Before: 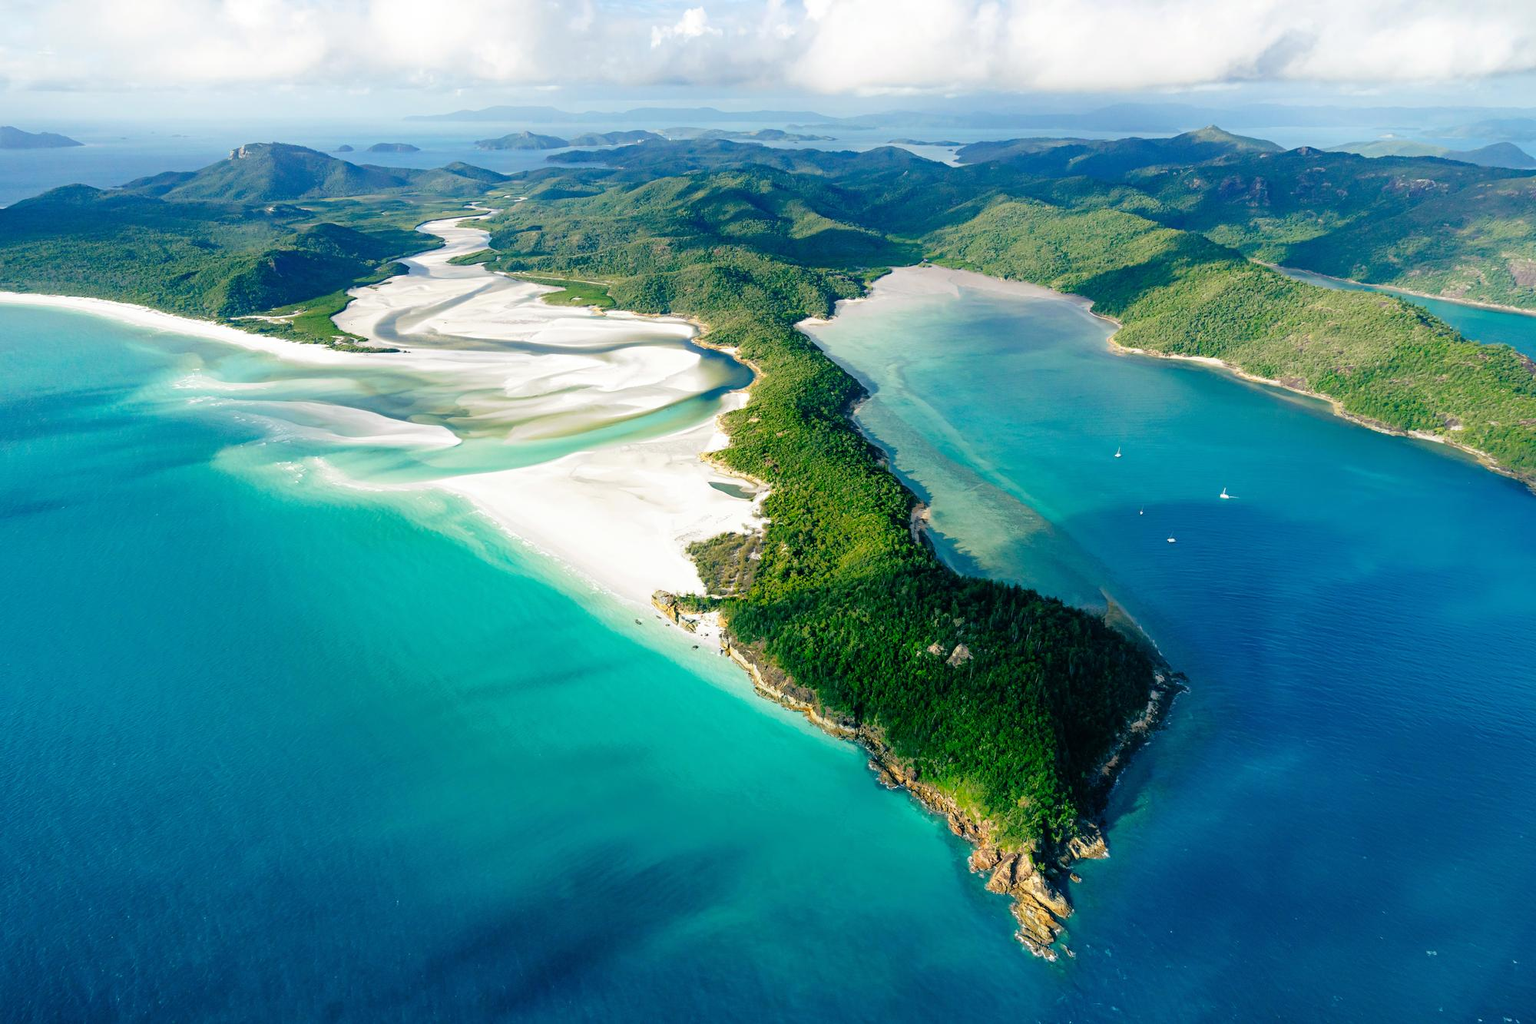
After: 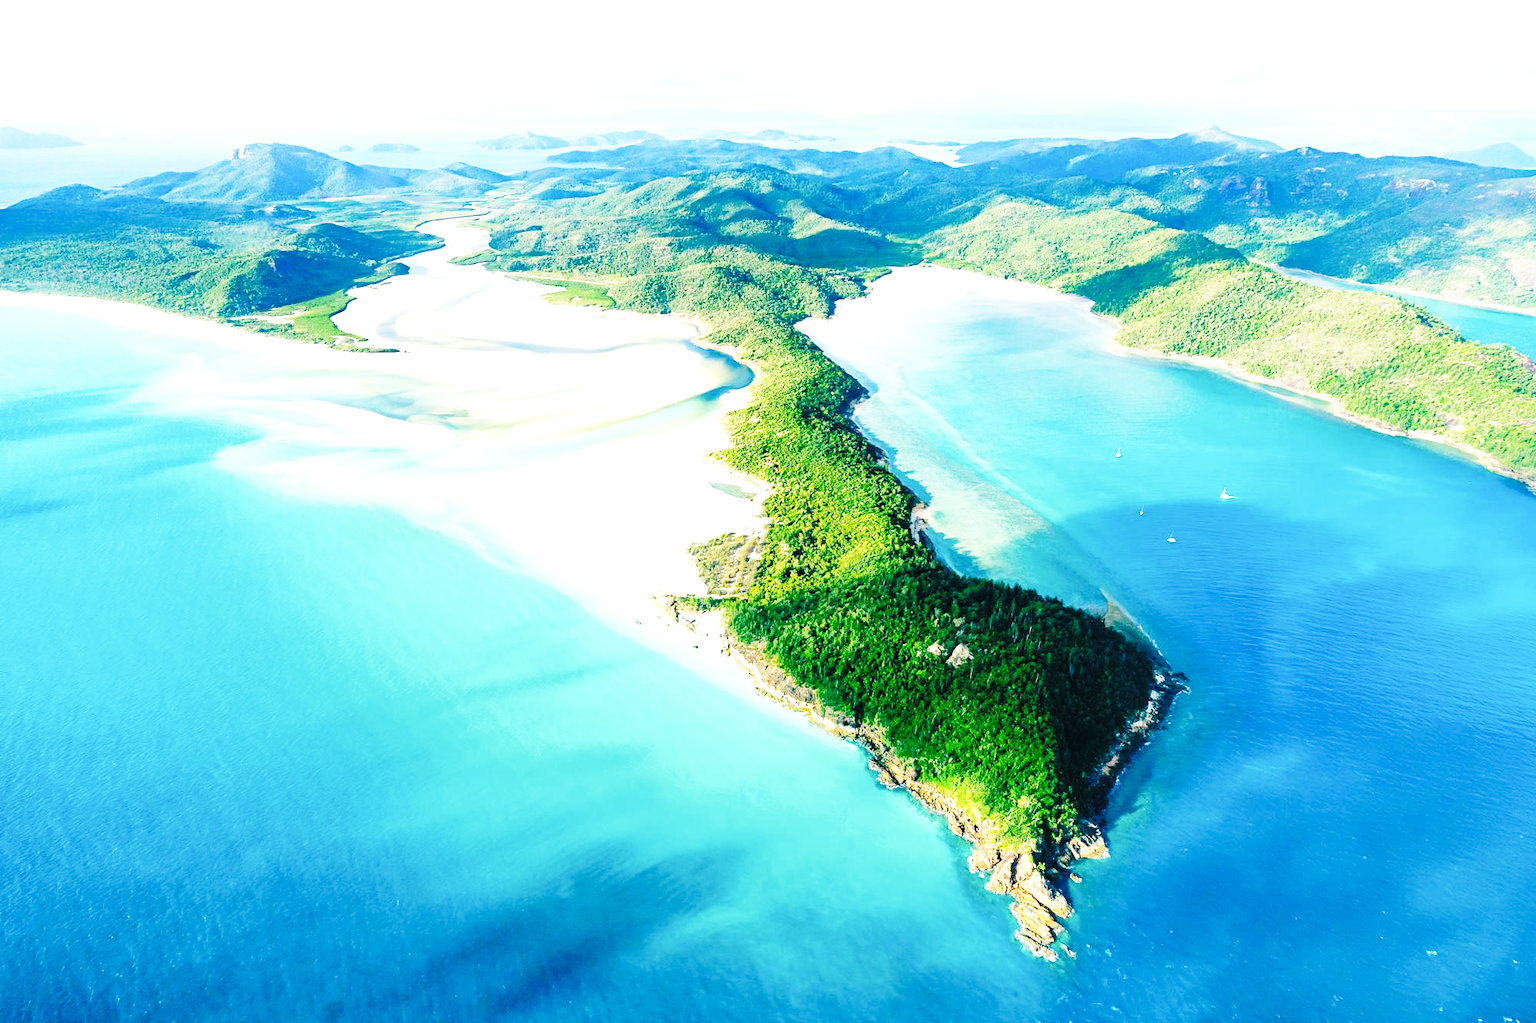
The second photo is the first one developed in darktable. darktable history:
exposure: black level correction 0, exposure 1.1 EV, compensate exposure bias true, compensate highlight preservation false
base curve: curves: ch0 [(0, 0) (0.028, 0.03) (0.121, 0.232) (0.46, 0.748) (0.859, 0.968) (1, 1)], preserve colors none
